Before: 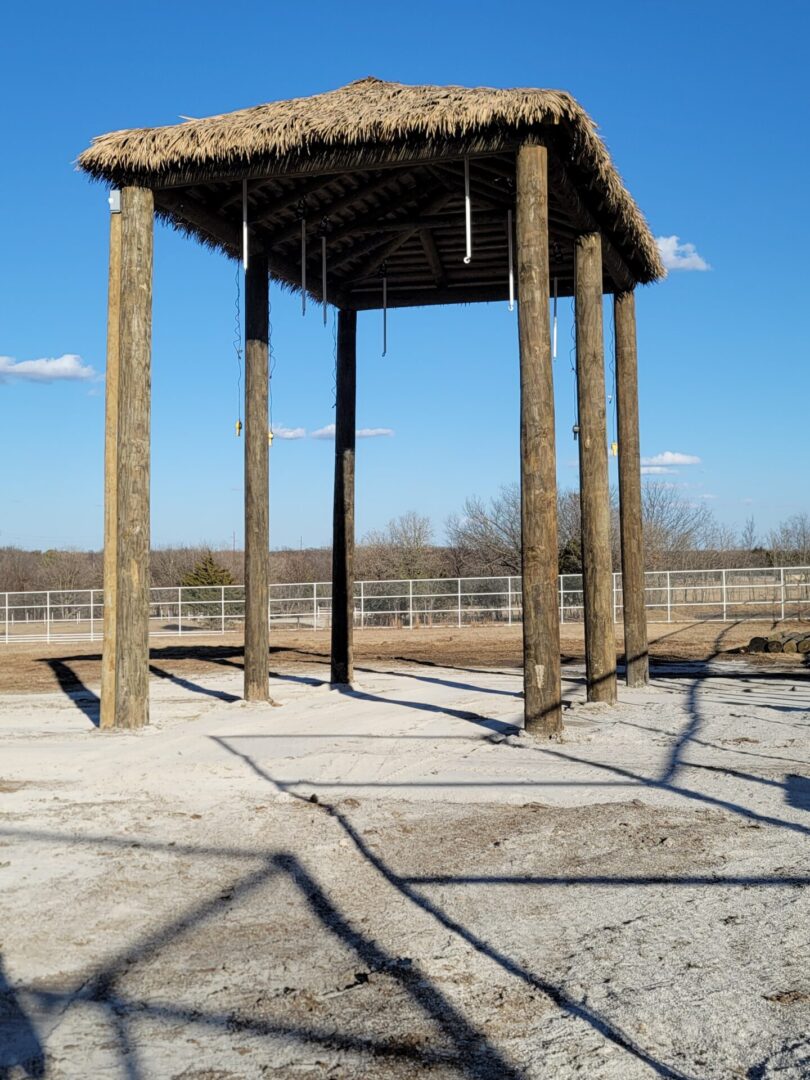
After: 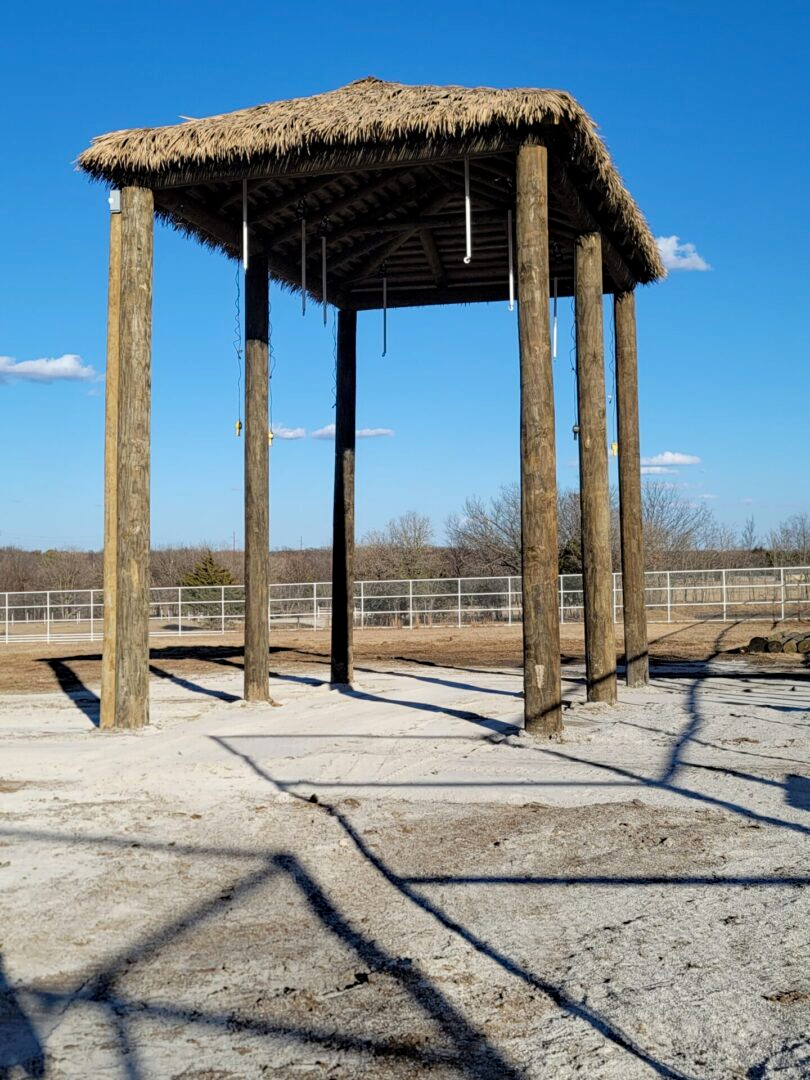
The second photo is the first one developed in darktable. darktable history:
color balance: on, module defaults
haze removal: compatibility mode true, adaptive false
